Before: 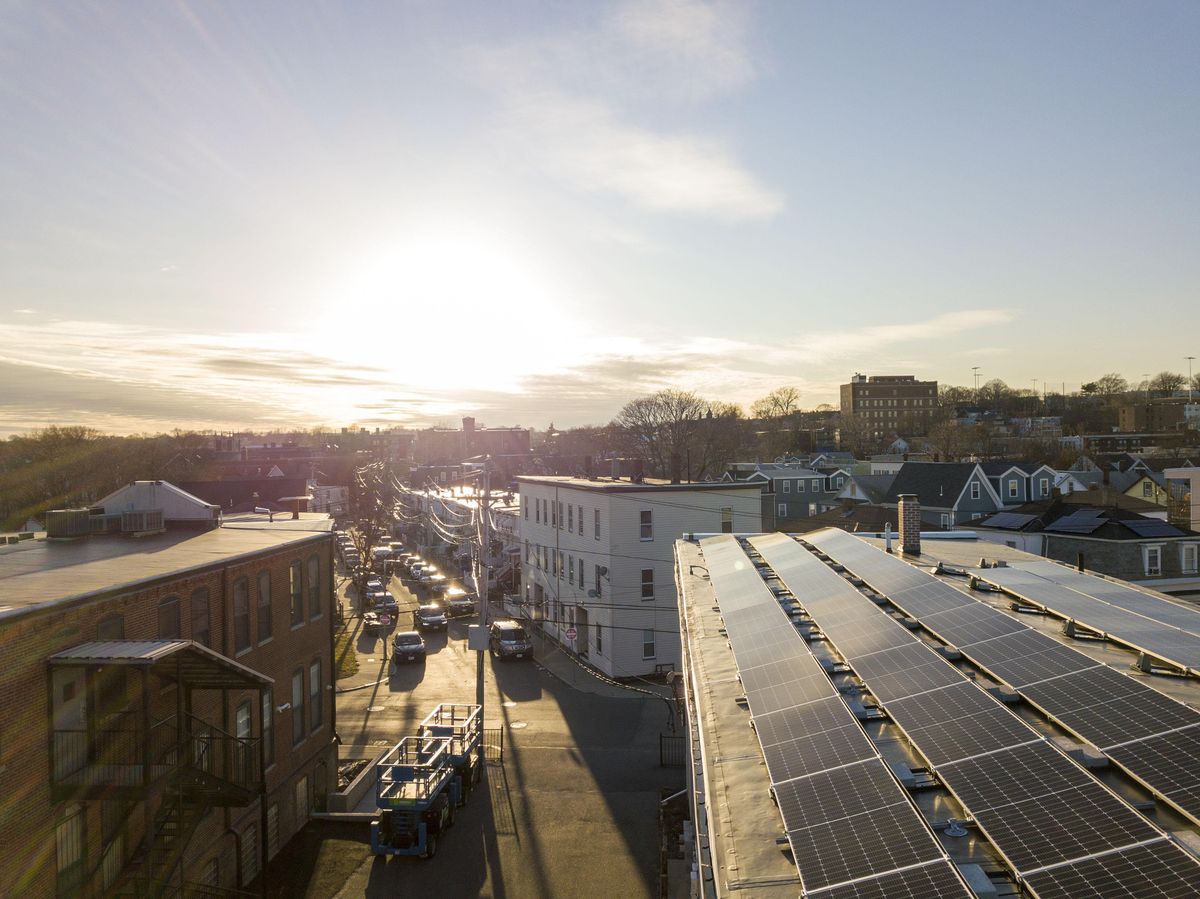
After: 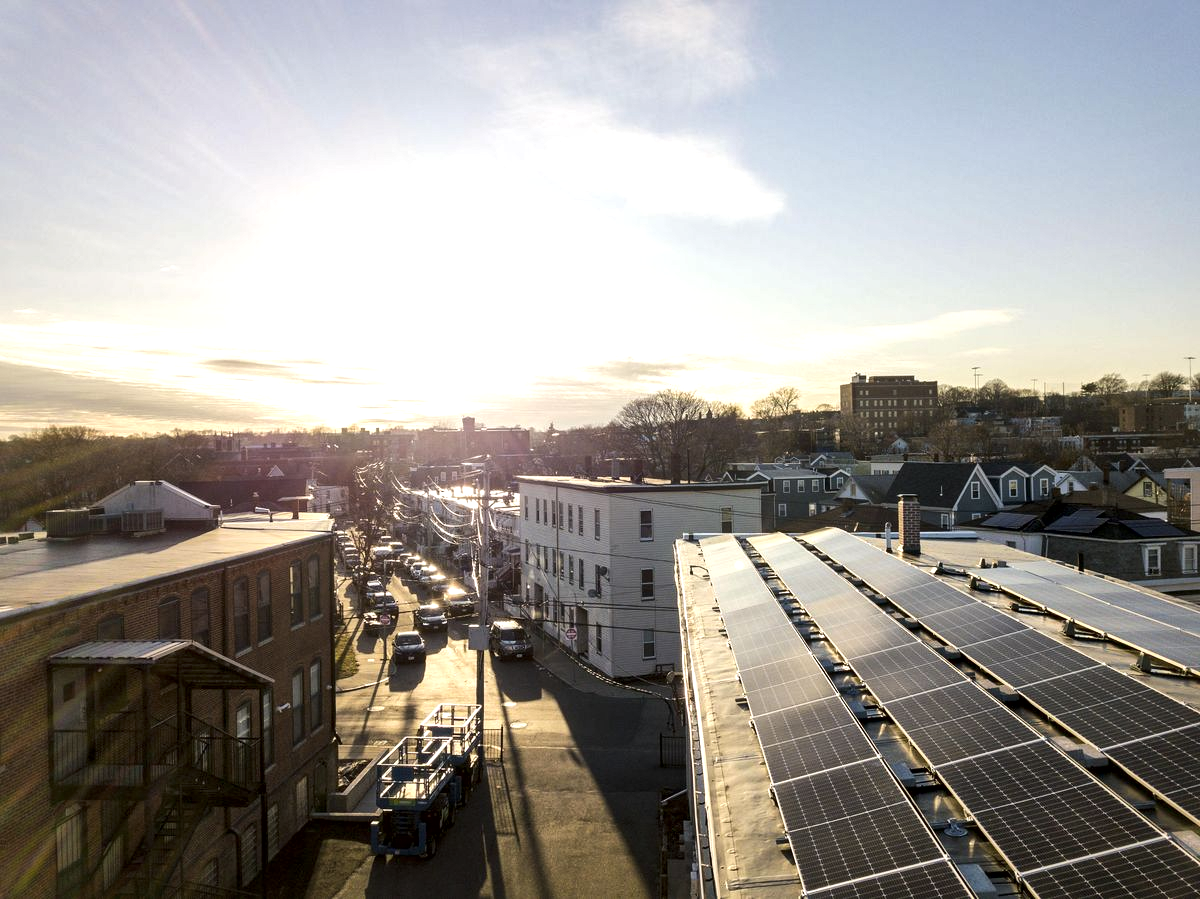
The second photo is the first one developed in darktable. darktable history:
local contrast: mode bilateral grid, contrast 26, coarseness 59, detail 151%, midtone range 0.2
tone equalizer: -8 EV -0.386 EV, -7 EV -0.385 EV, -6 EV -0.336 EV, -5 EV -0.206 EV, -3 EV 0.243 EV, -2 EV 0.345 EV, -1 EV 0.383 EV, +0 EV 0.386 EV, edges refinement/feathering 500, mask exposure compensation -1.57 EV, preserve details no
